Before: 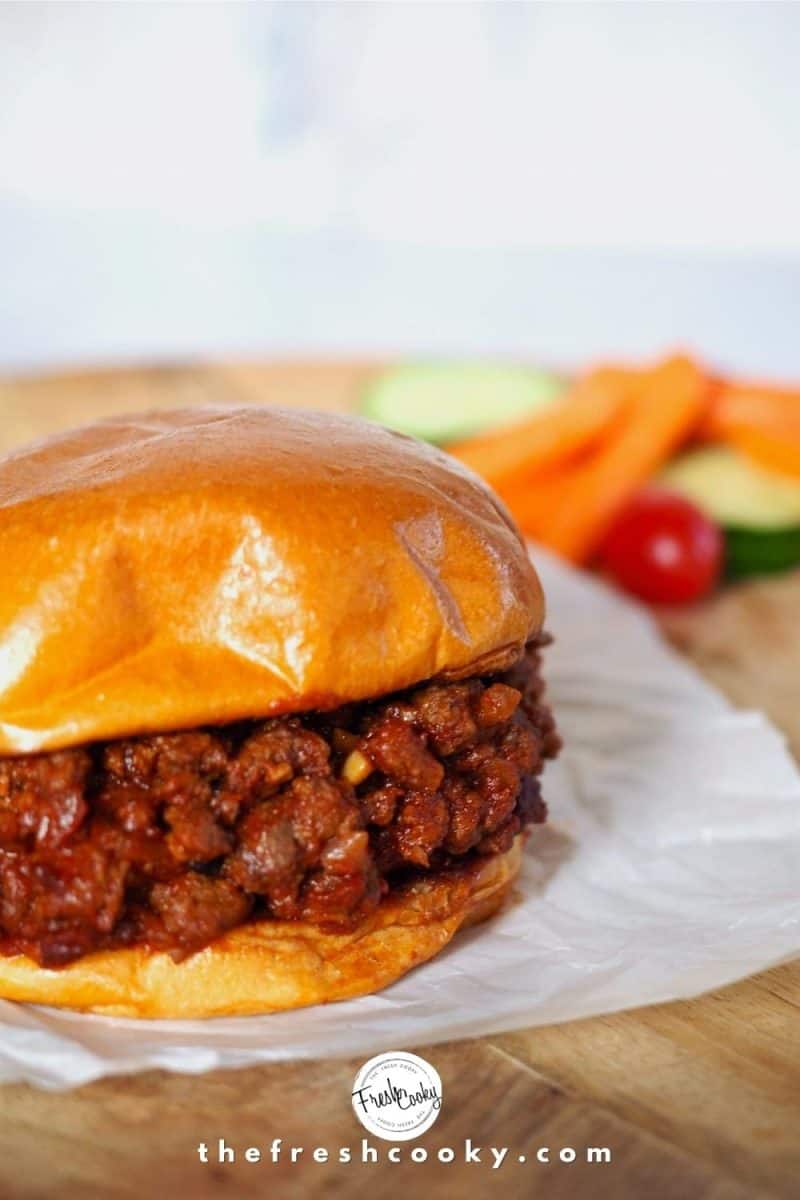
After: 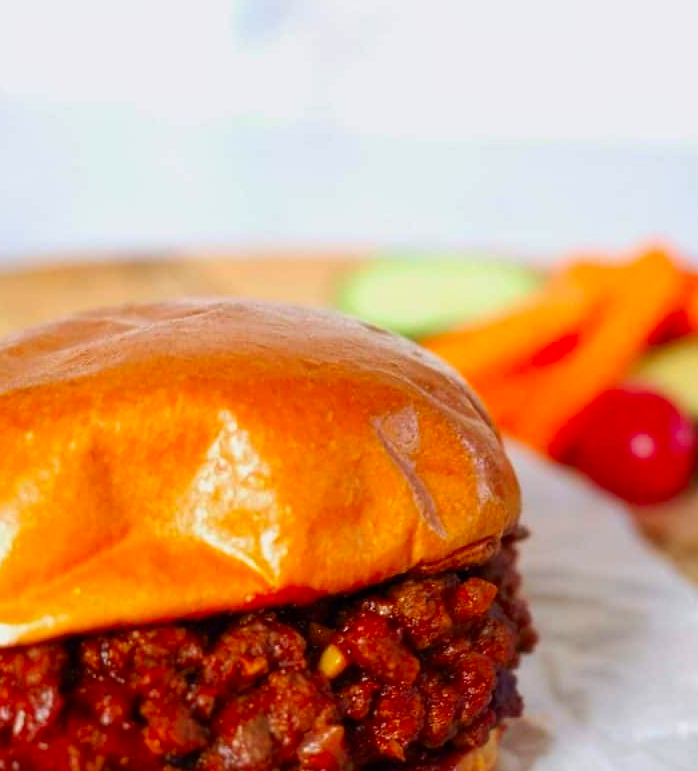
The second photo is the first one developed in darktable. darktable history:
contrast brightness saturation: brightness -0.026, saturation 0.354
crop: left 3.046%, top 8.856%, right 9.609%, bottom 26.873%
